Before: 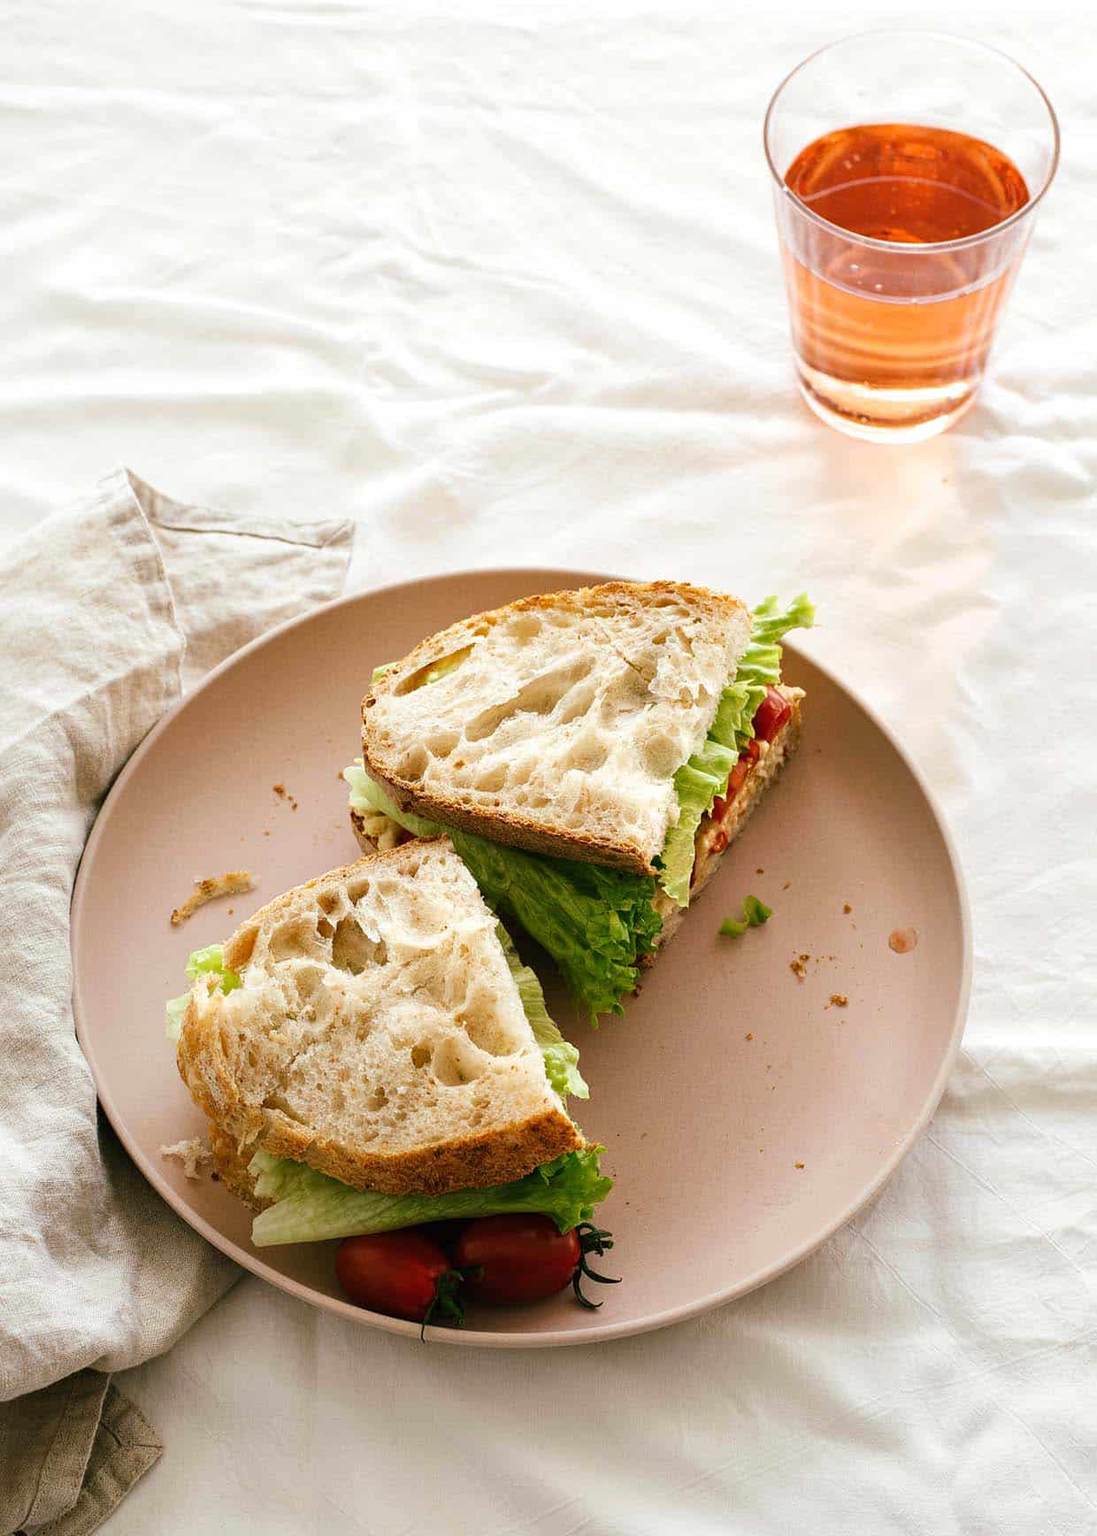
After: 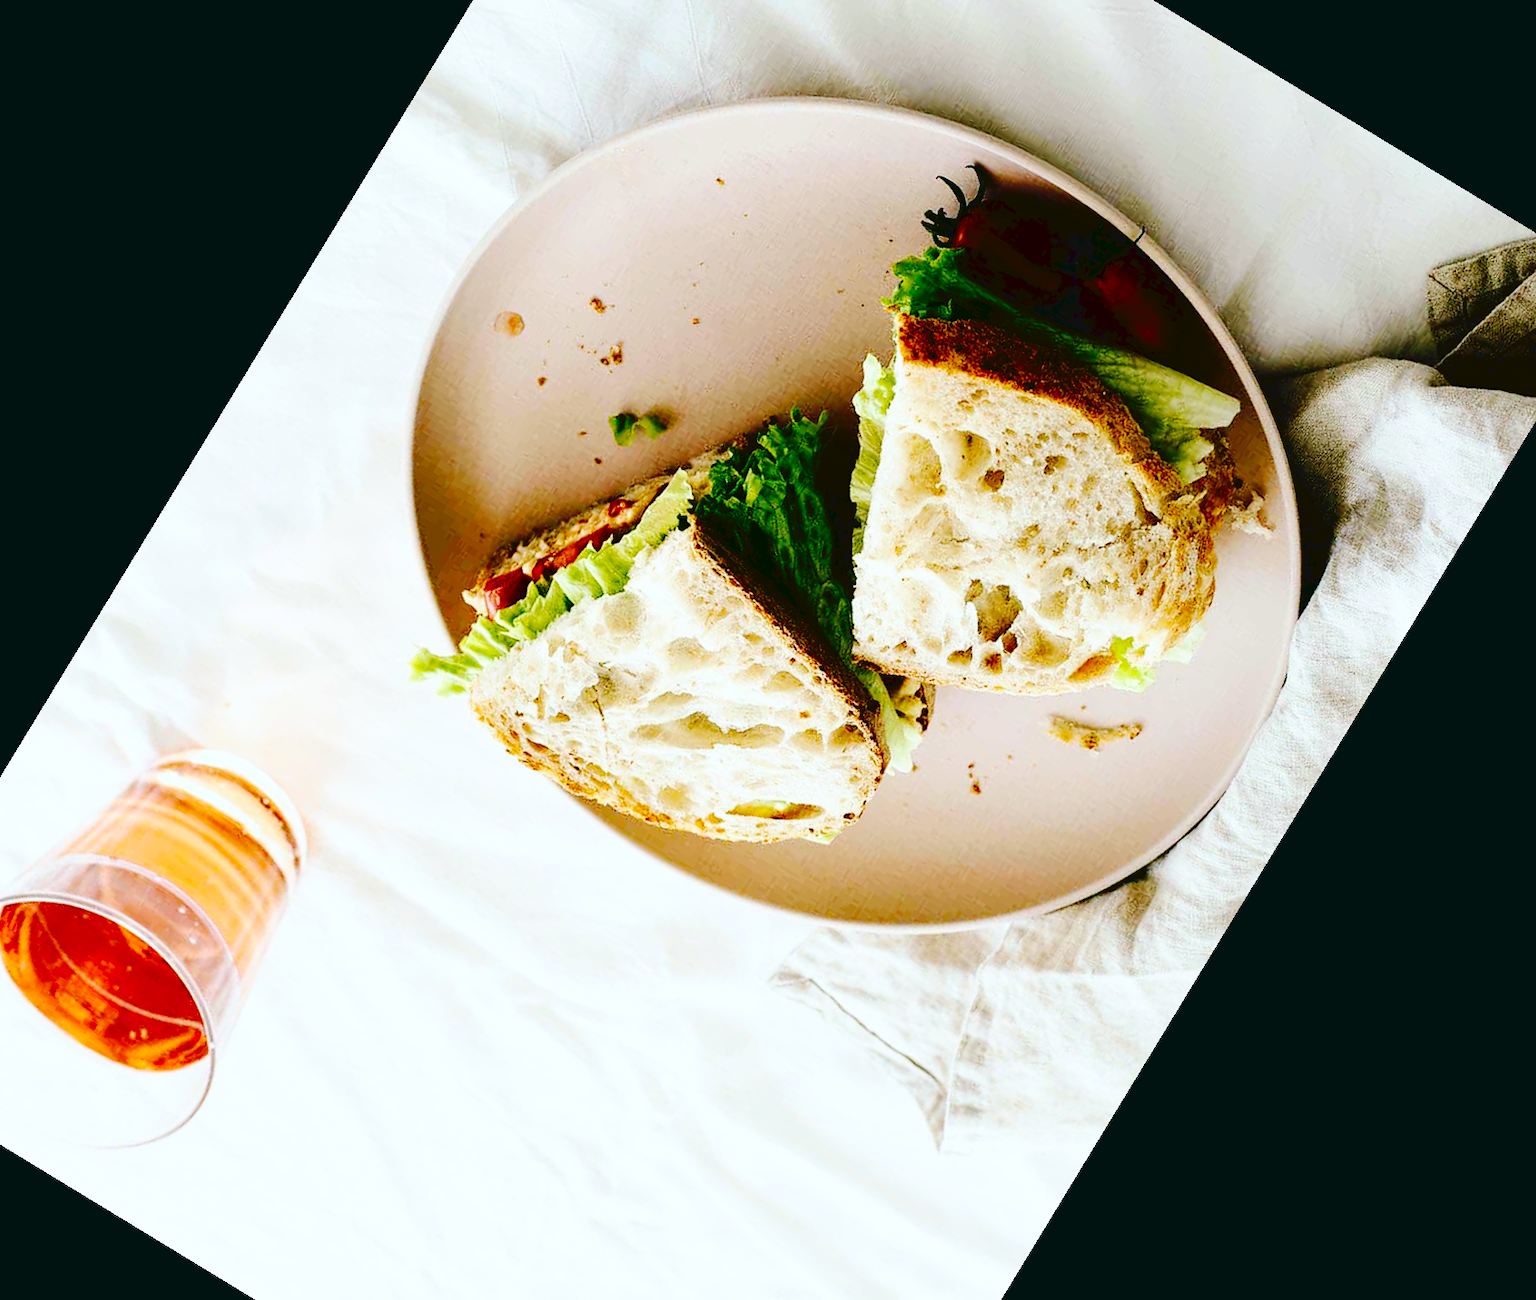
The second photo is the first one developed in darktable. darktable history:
crop and rotate: angle 148.68°, left 9.111%, top 15.603%, right 4.588%, bottom 17.041%
tone curve: curves: ch0 [(0, 0) (0.003, 0.048) (0.011, 0.048) (0.025, 0.048) (0.044, 0.049) (0.069, 0.048) (0.1, 0.052) (0.136, 0.071) (0.177, 0.109) (0.224, 0.157) (0.277, 0.233) (0.335, 0.32) (0.399, 0.404) (0.468, 0.496) (0.543, 0.582) (0.623, 0.653) (0.709, 0.738) (0.801, 0.811) (0.898, 0.895) (1, 1)], preserve colors none
base curve: curves: ch0 [(0, 0) (0.032, 0.025) (0.121, 0.166) (0.206, 0.329) (0.605, 0.79) (1, 1)], preserve colors none
contrast brightness saturation: contrast 0.2, brightness -0.11, saturation 0.1
white balance: red 0.925, blue 1.046
color balance: mode lift, gamma, gain (sRGB), lift [1, 1, 1.022, 1.026]
